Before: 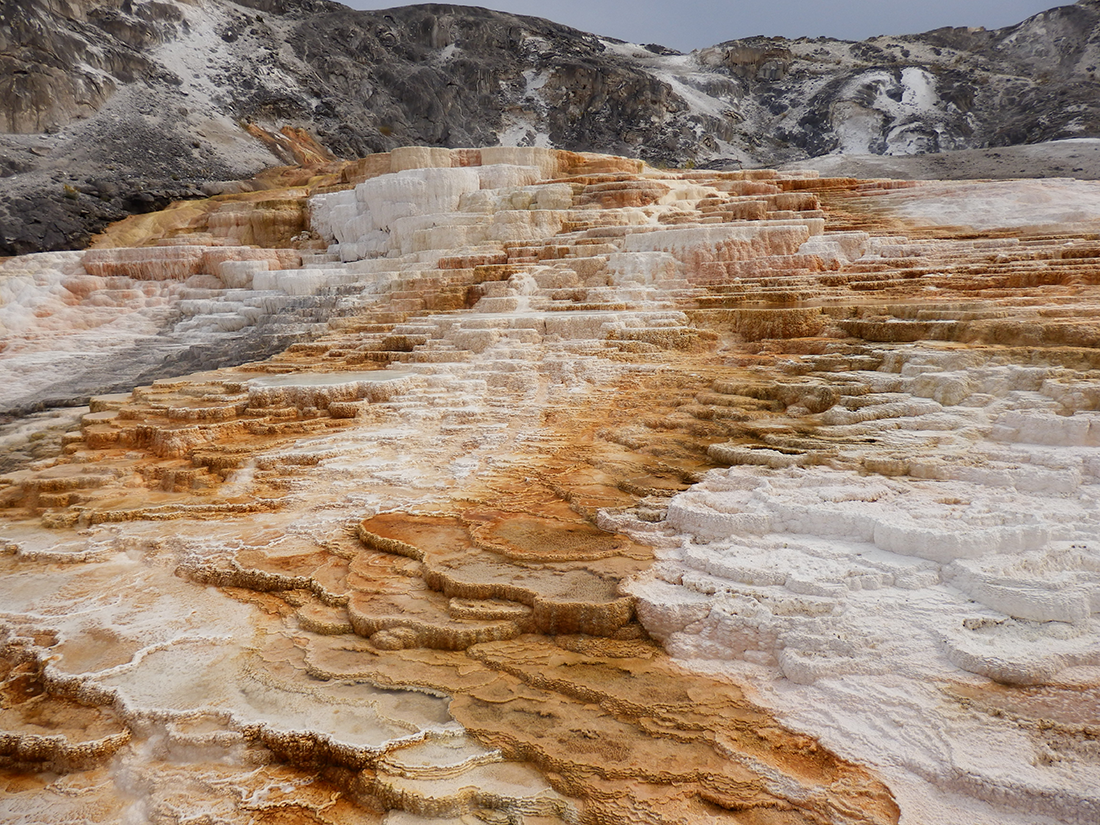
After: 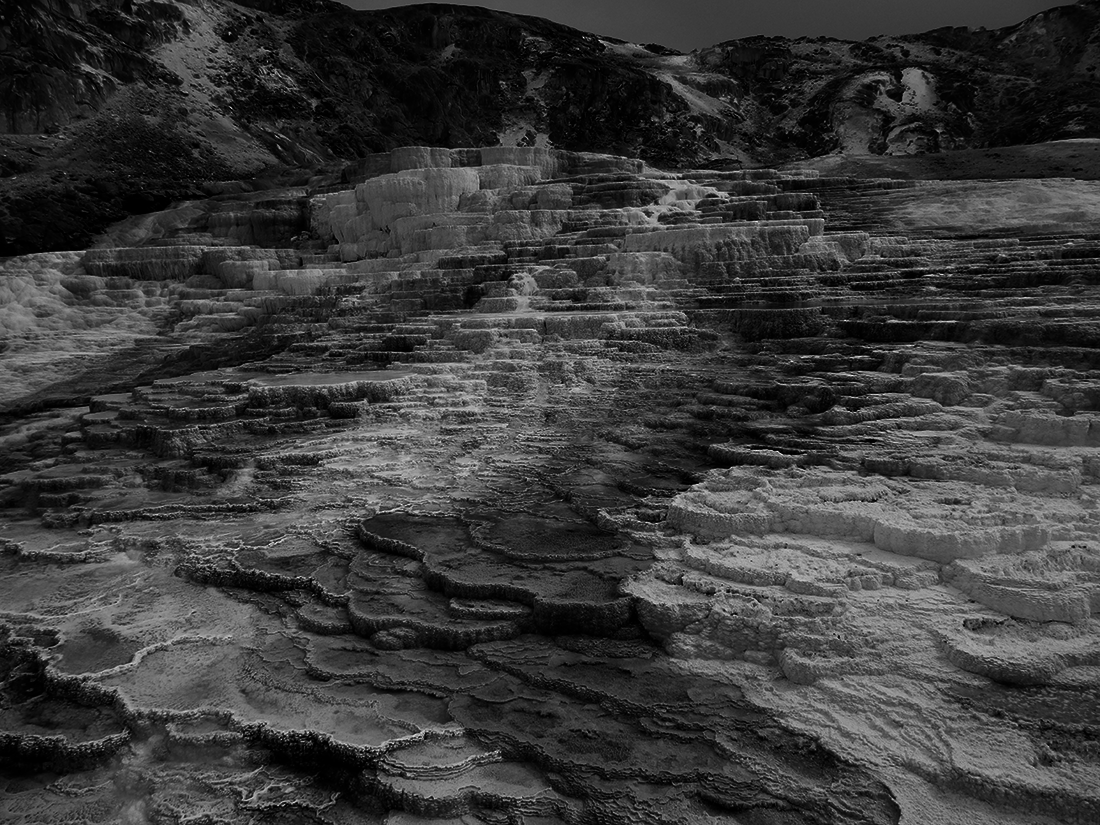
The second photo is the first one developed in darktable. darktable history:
rotate and perspective: automatic cropping original format, crop left 0, crop top 0
contrast brightness saturation: contrast 0.02, brightness -1, saturation -1
